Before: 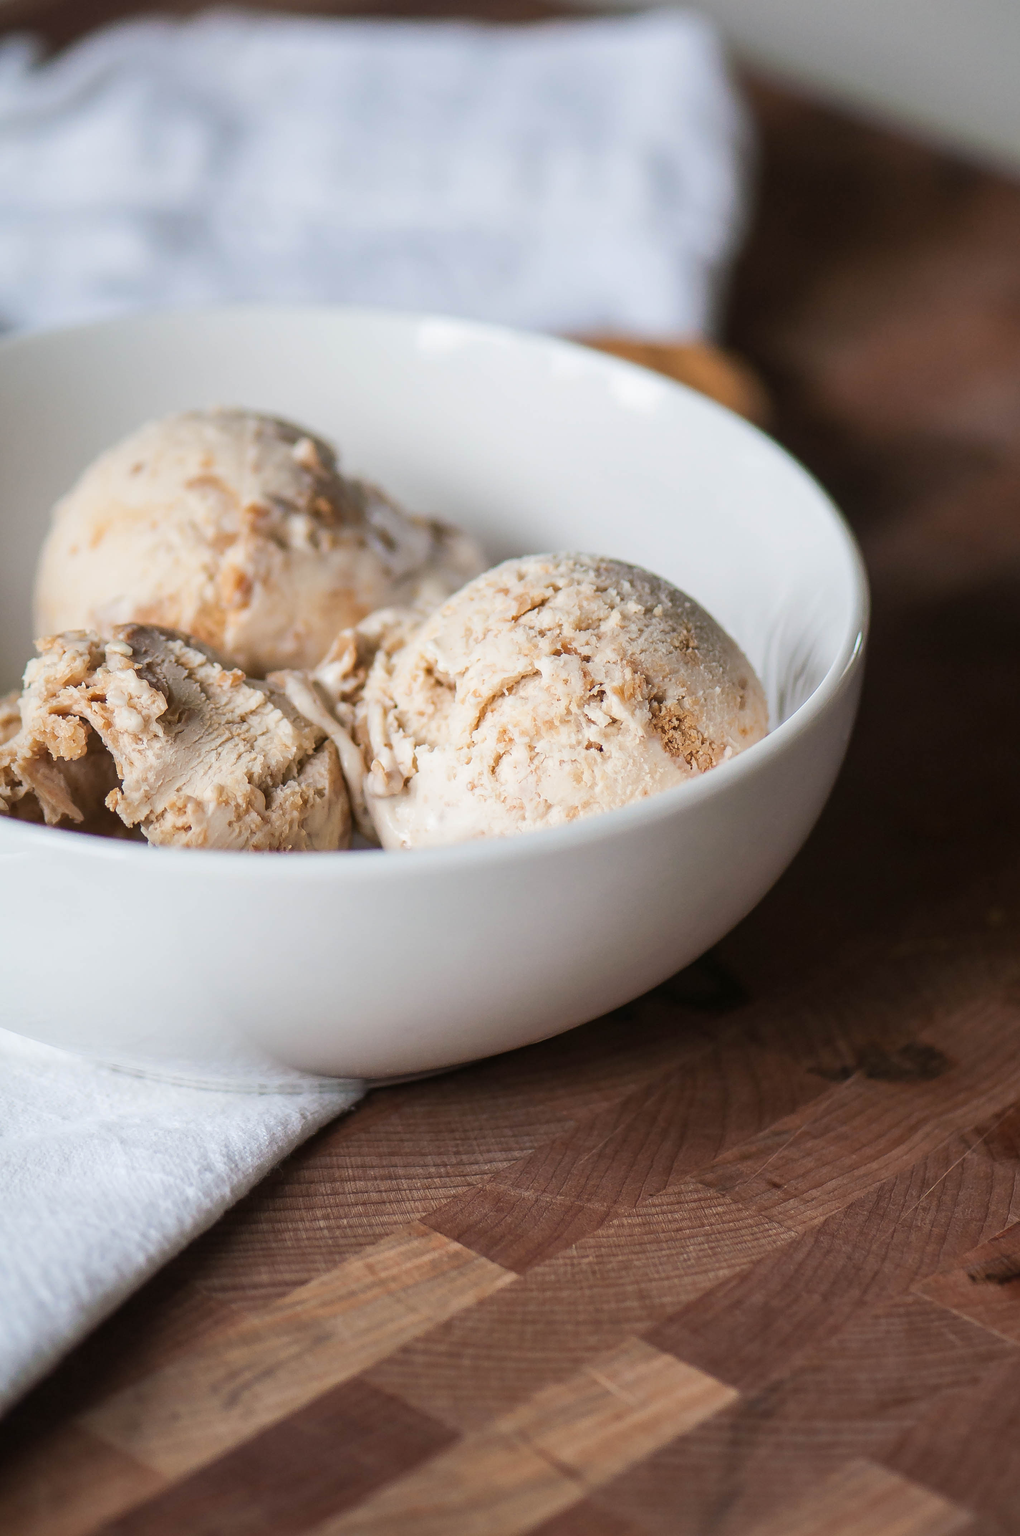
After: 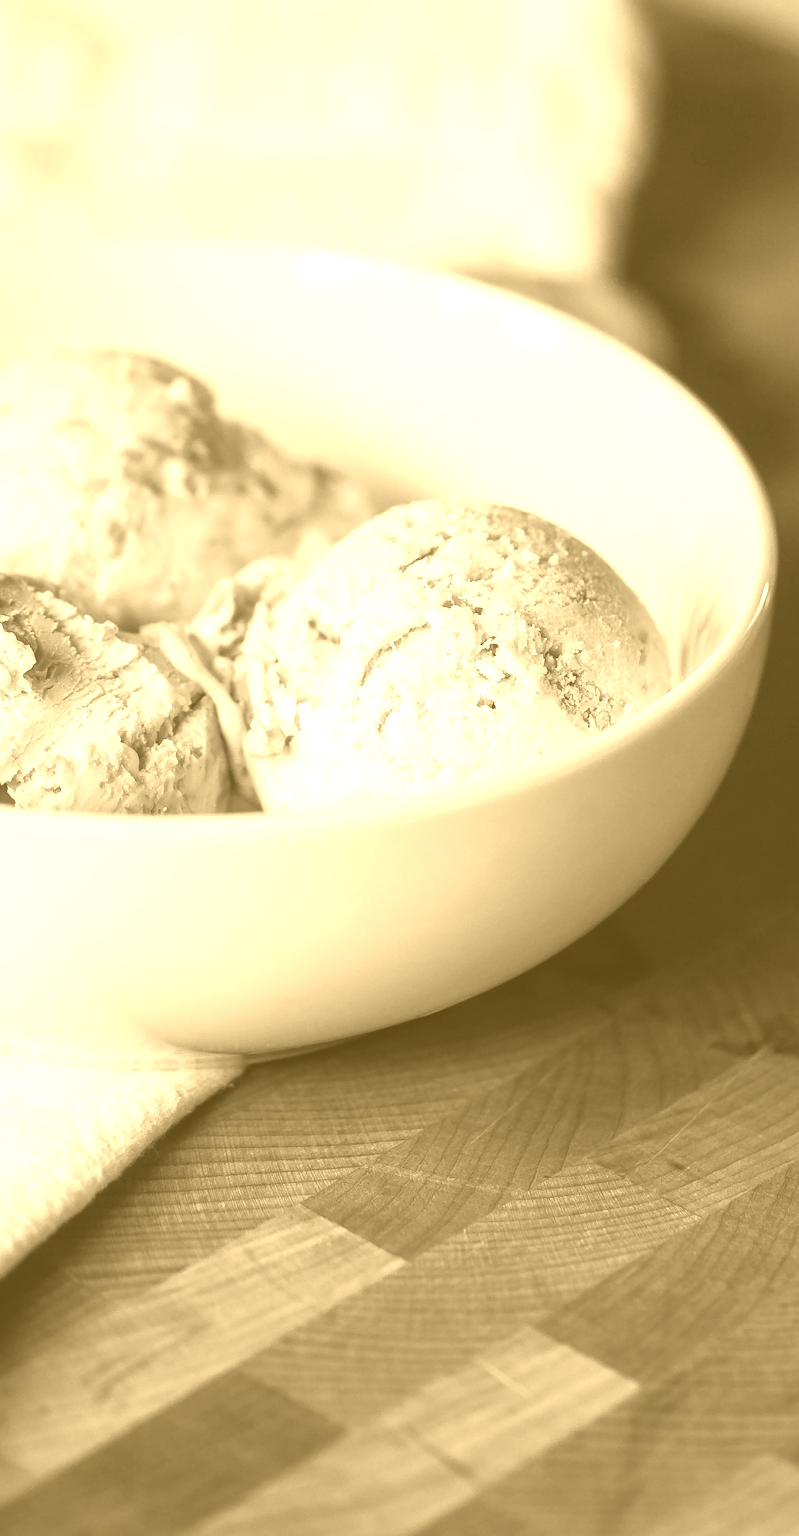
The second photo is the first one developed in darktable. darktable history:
crop and rotate: left 13.15%, top 5.251%, right 12.609%
exposure: exposure -0.072 EV, compensate highlight preservation false
colorize: hue 36°, source mix 100%
